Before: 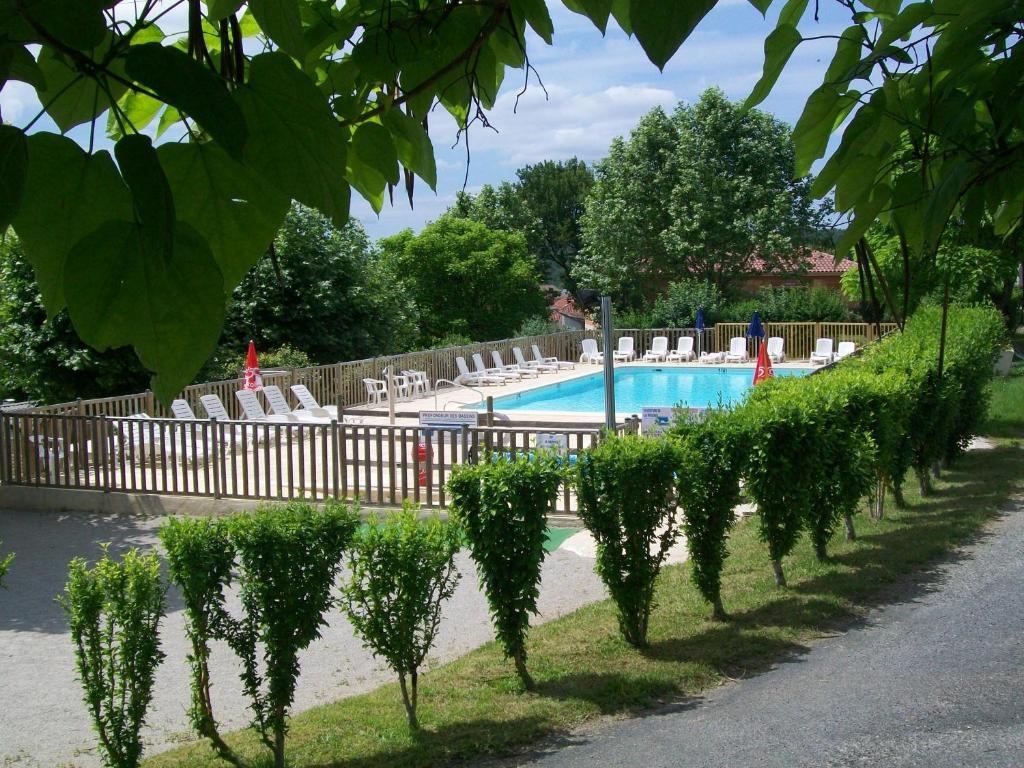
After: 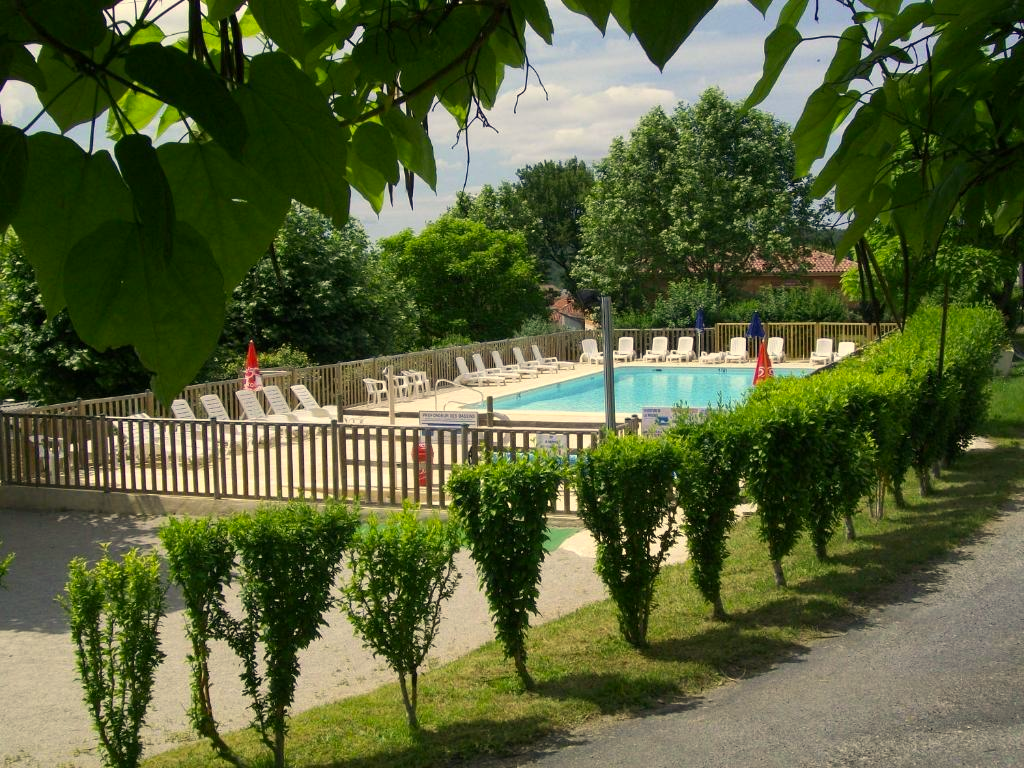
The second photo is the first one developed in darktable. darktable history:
color correction: highlights a* 2.56, highlights b* 22.87
